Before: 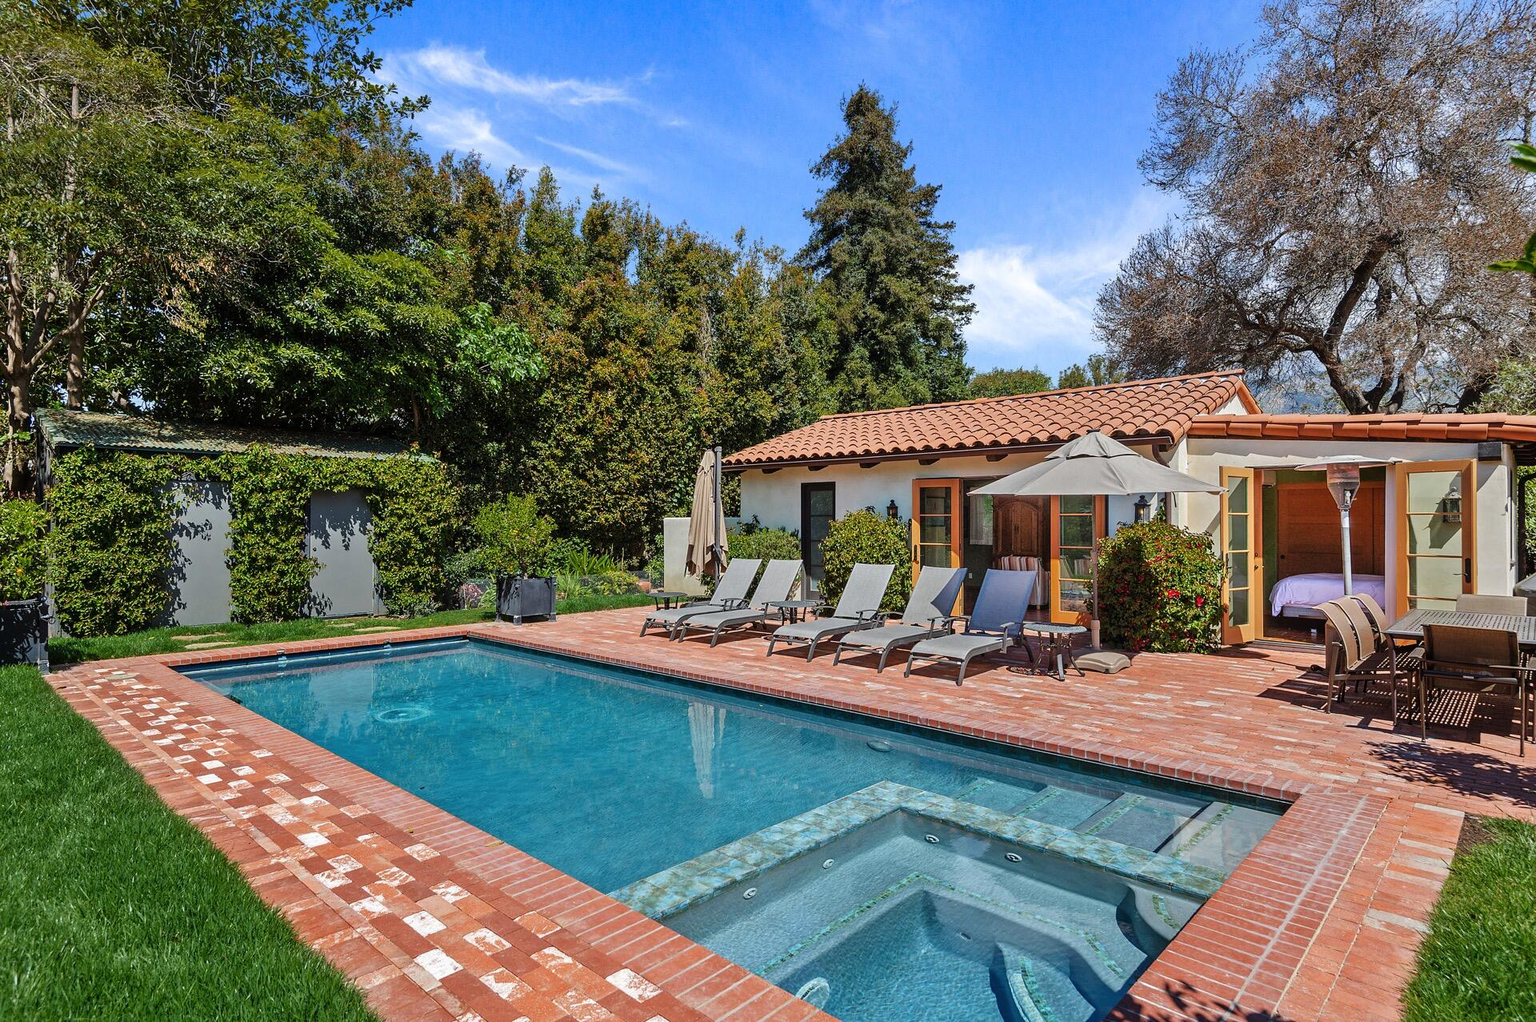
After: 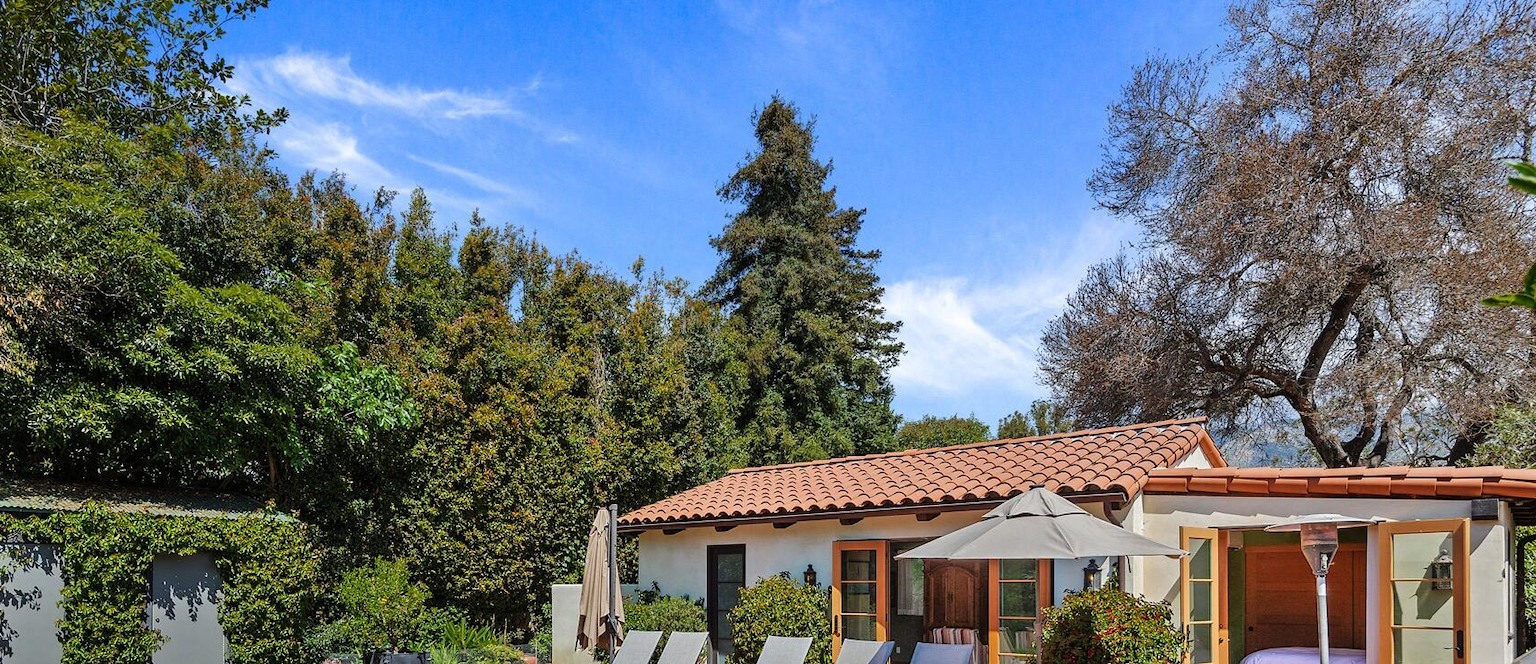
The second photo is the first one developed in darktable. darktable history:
crop and rotate: left 11.419%, bottom 42.379%
